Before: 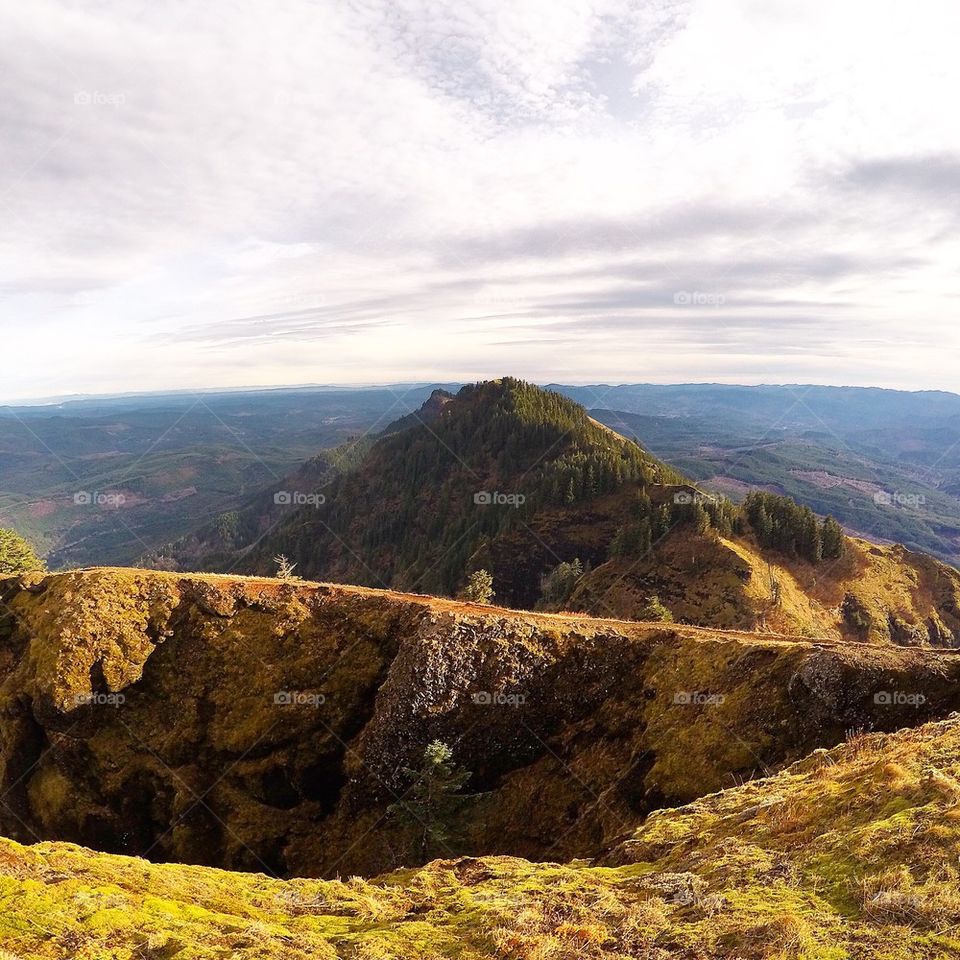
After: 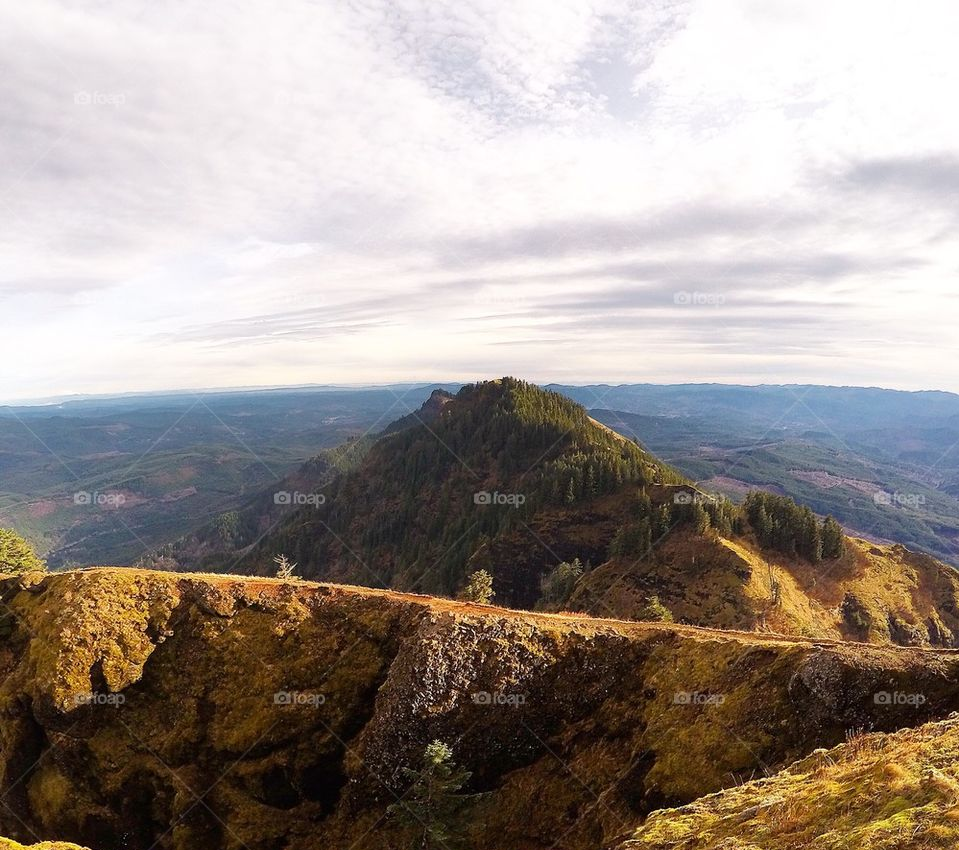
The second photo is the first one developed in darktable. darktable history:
crop and rotate: top 0%, bottom 11.445%
